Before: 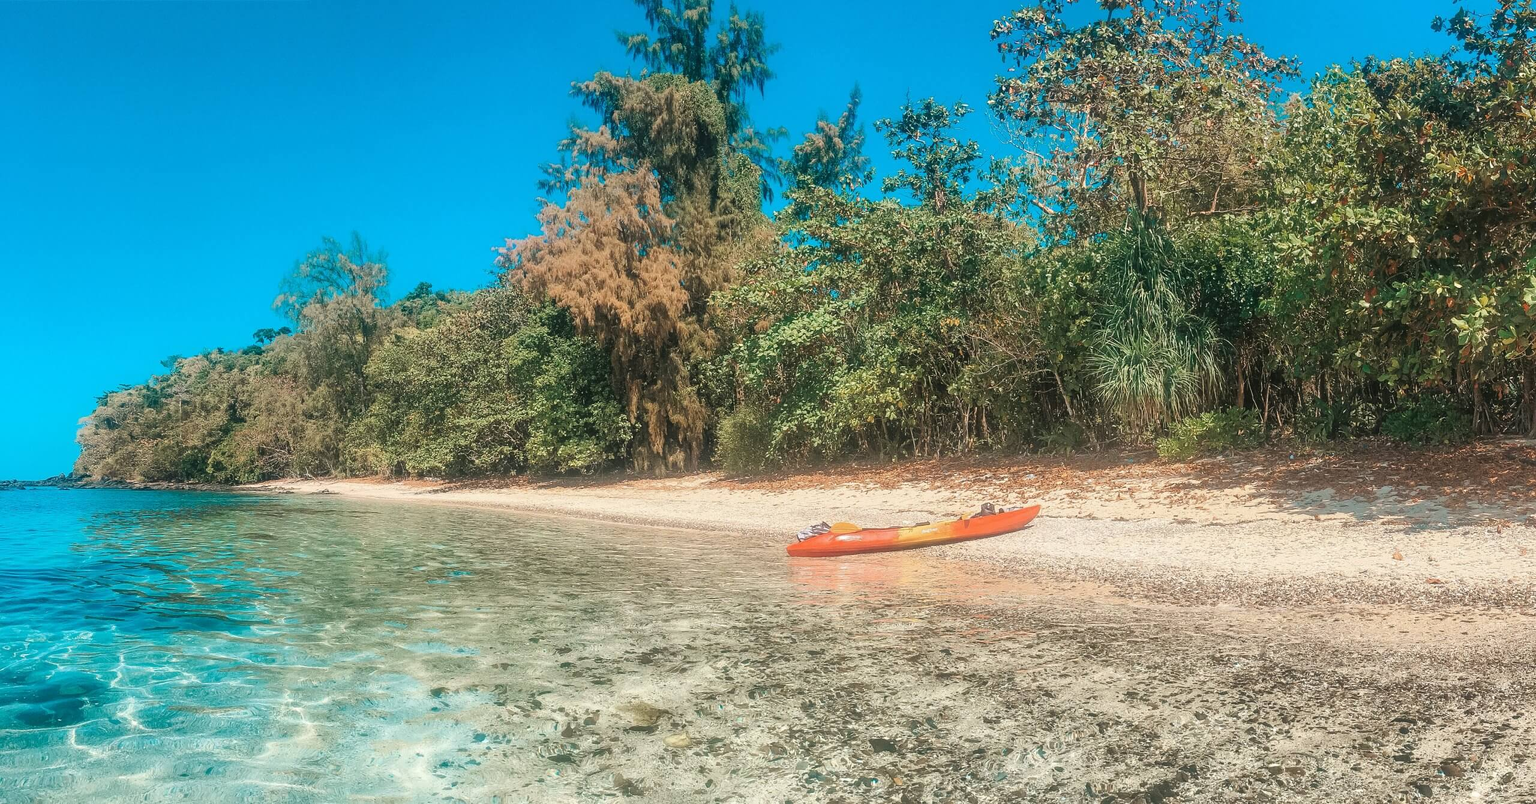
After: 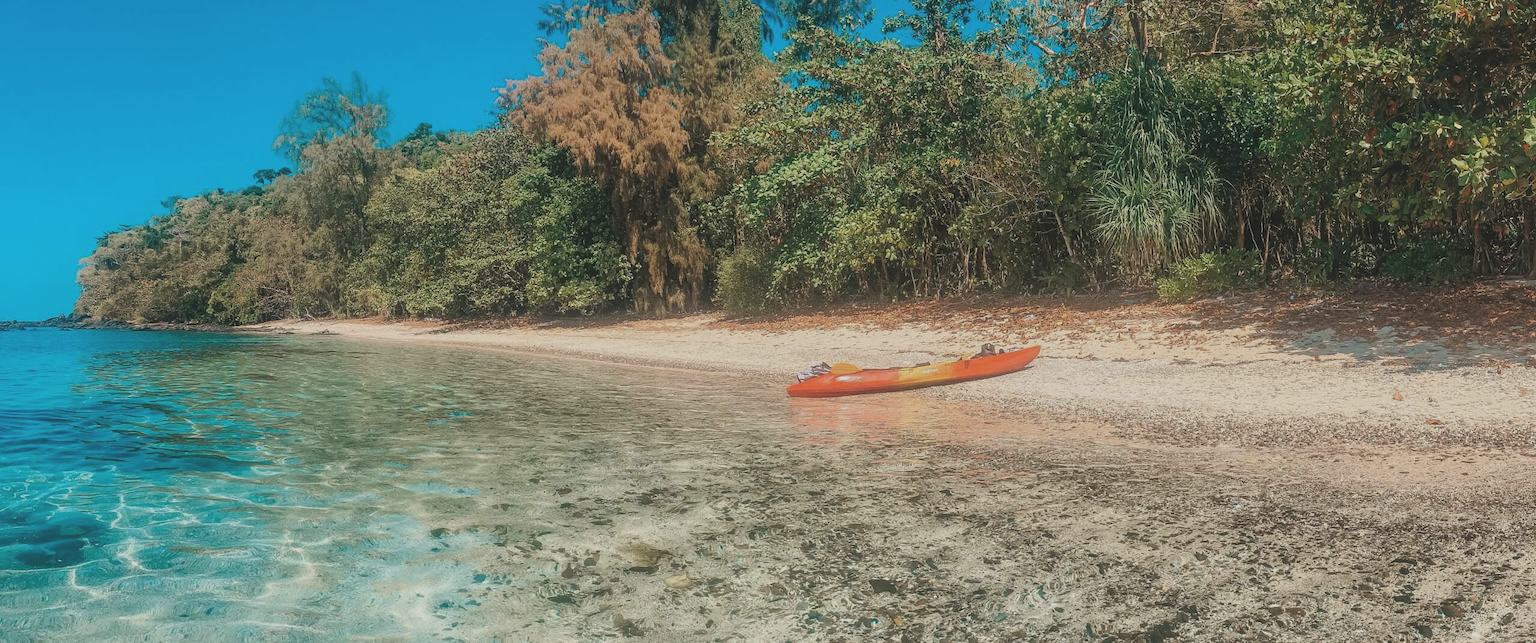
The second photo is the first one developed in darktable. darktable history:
exposure: black level correction -0.015, exposure -0.537 EV, compensate exposure bias true, compensate highlight preservation false
crop and rotate: top 19.858%
